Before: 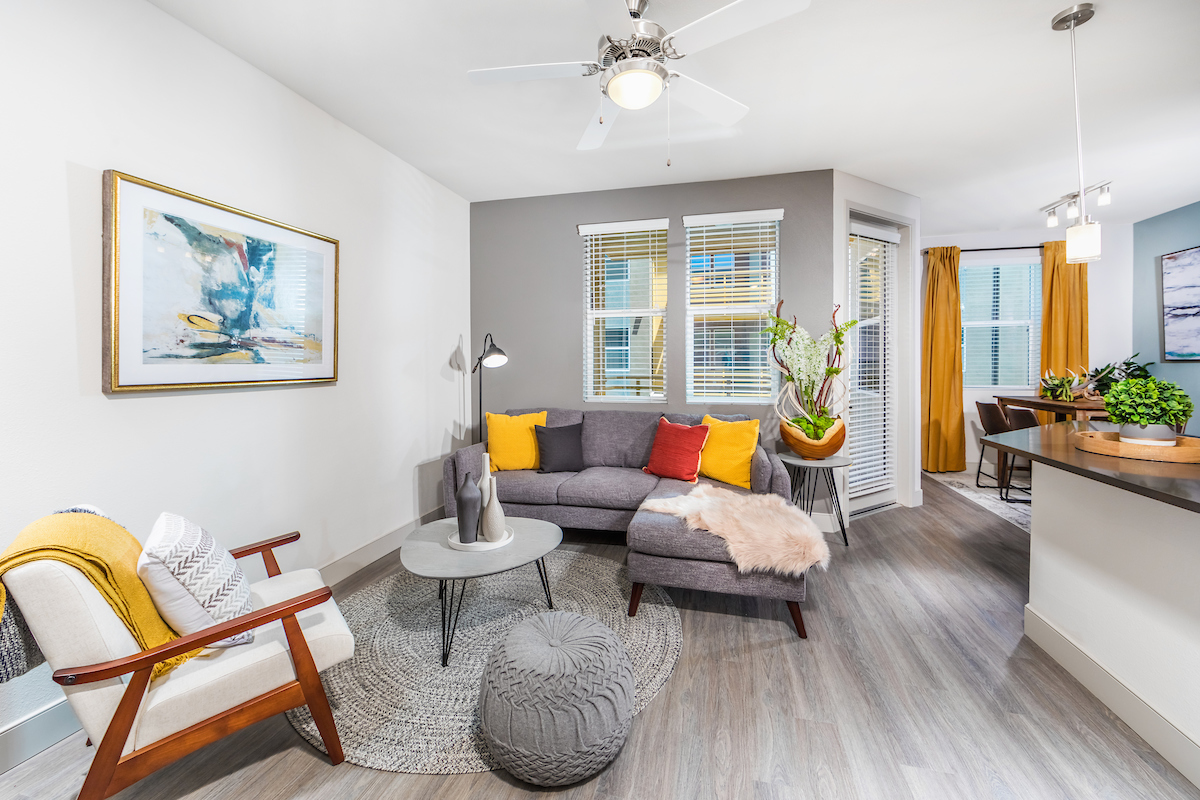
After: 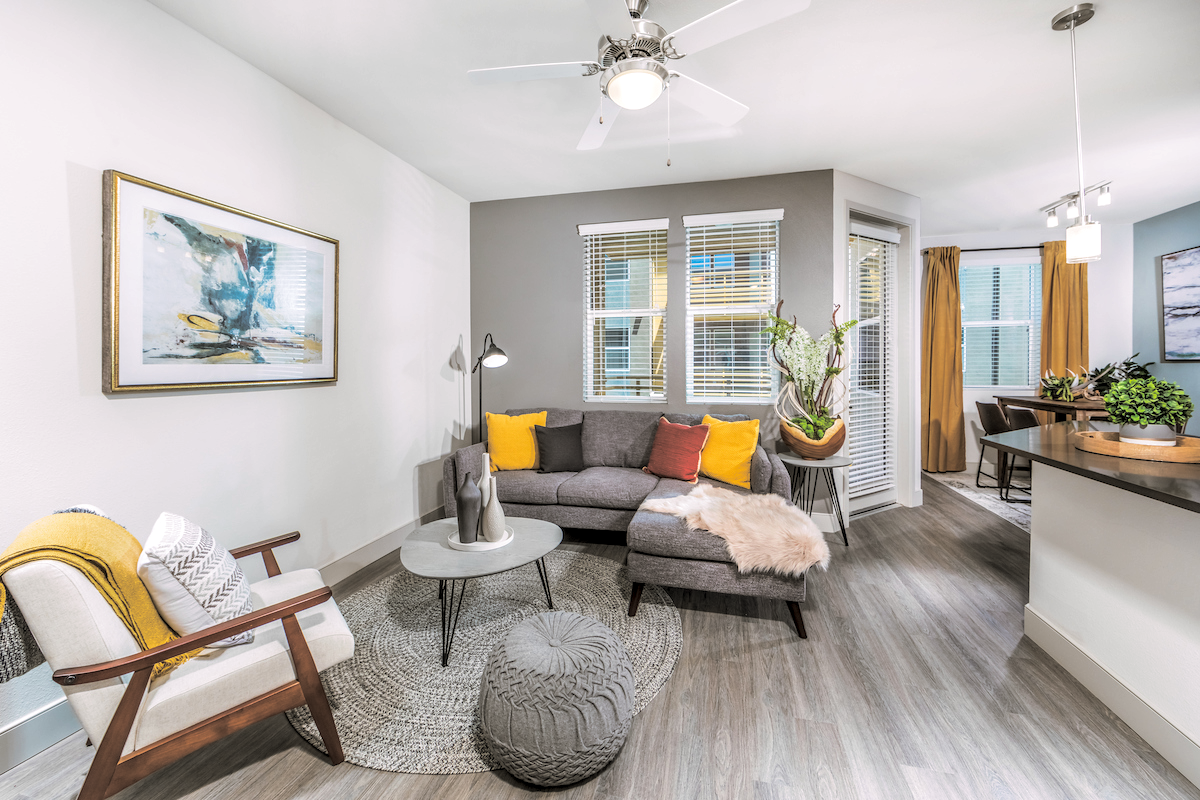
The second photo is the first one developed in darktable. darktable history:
split-toning: shadows › hue 46.8°, shadows › saturation 0.17, highlights › hue 316.8°, highlights › saturation 0.27, balance -51.82
local contrast: detail 130%
